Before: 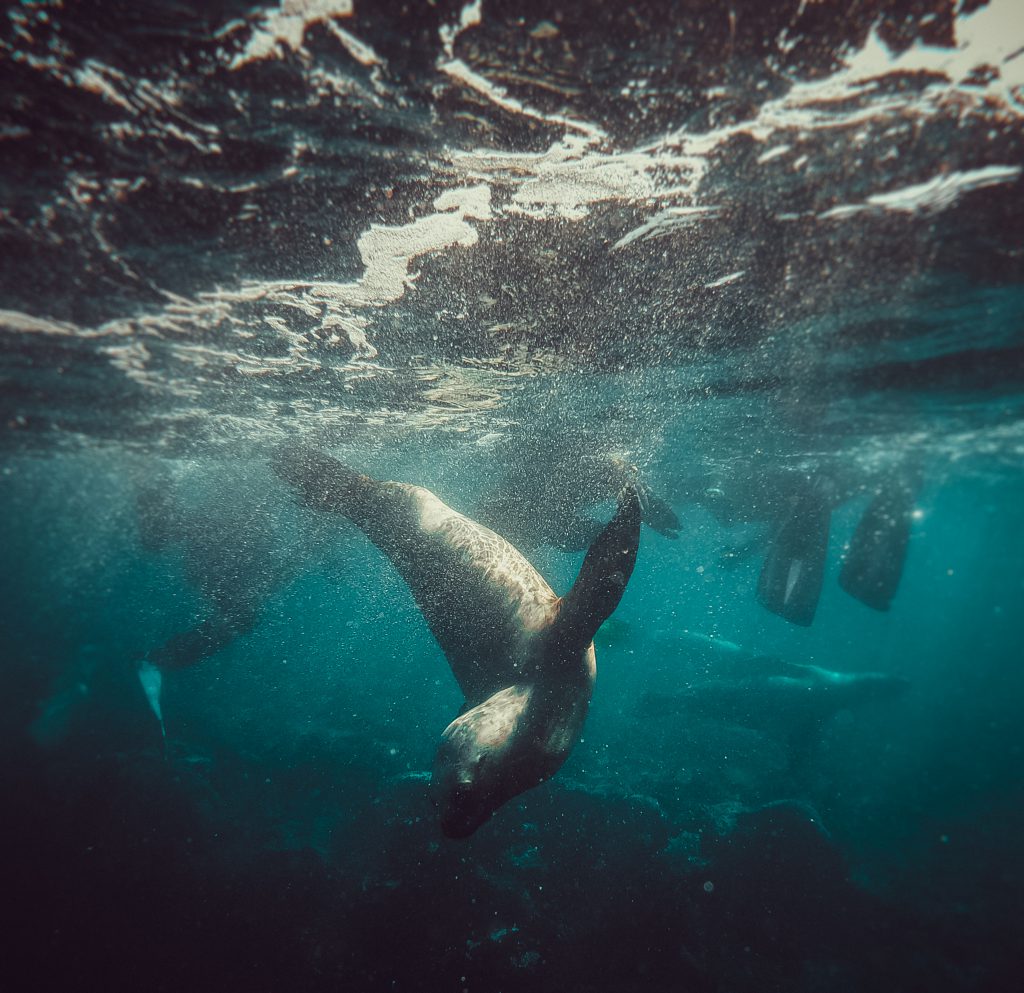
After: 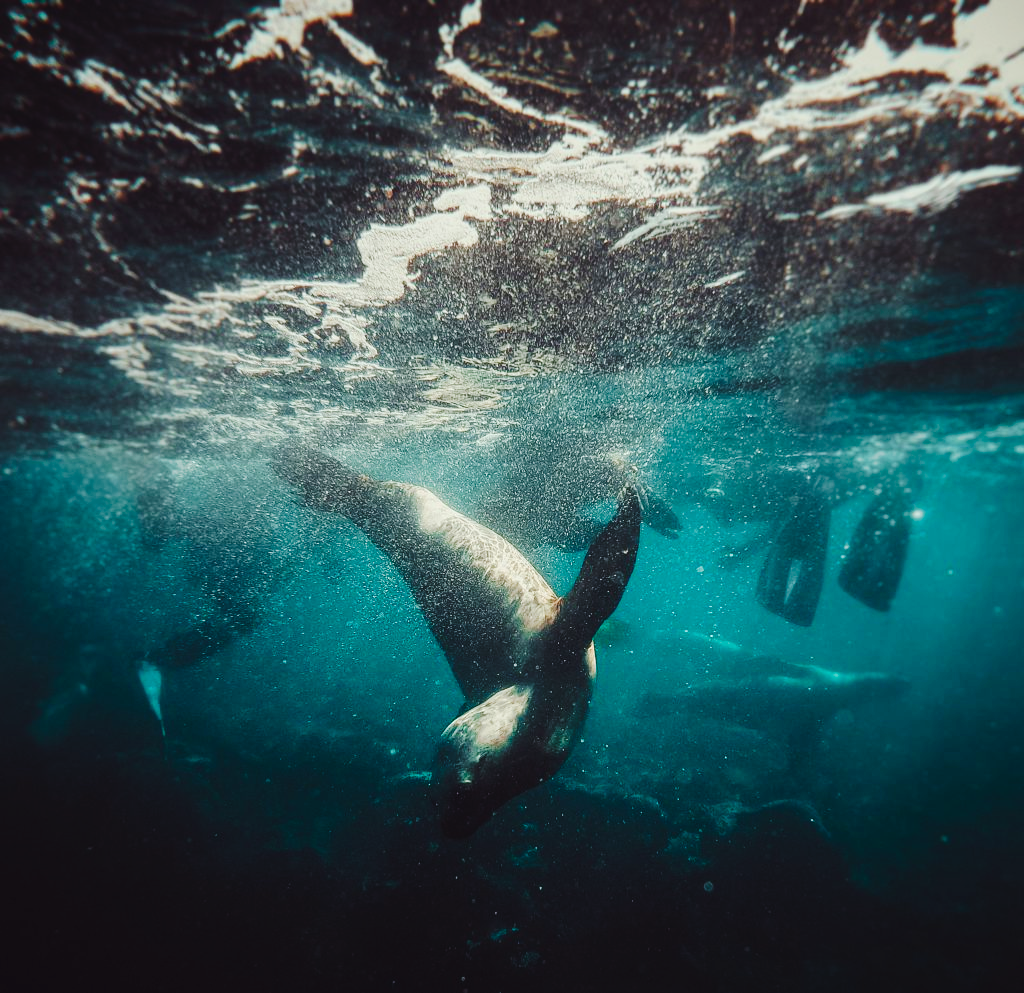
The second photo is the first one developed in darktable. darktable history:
tone curve: curves: ch0 [(0, 0) (0.003, 0.018) (0.011, 0.021) (0.025, 0.028) (0.044, 0.039) (0.069, 0.05) (0.1, 0.06) (0.136, 0.081) (0.177, 0.117) (0.224, 0.161) (0.277, 0.226) (0.335, 0.315) (0.399, 0.421) (0.468, 0.53) (0.543, 0.627) (0.623, 0.726) (0.709, 0.789) (0.801, 0.859) (0.898, 0.924) (1, 1)], preserve colors none
